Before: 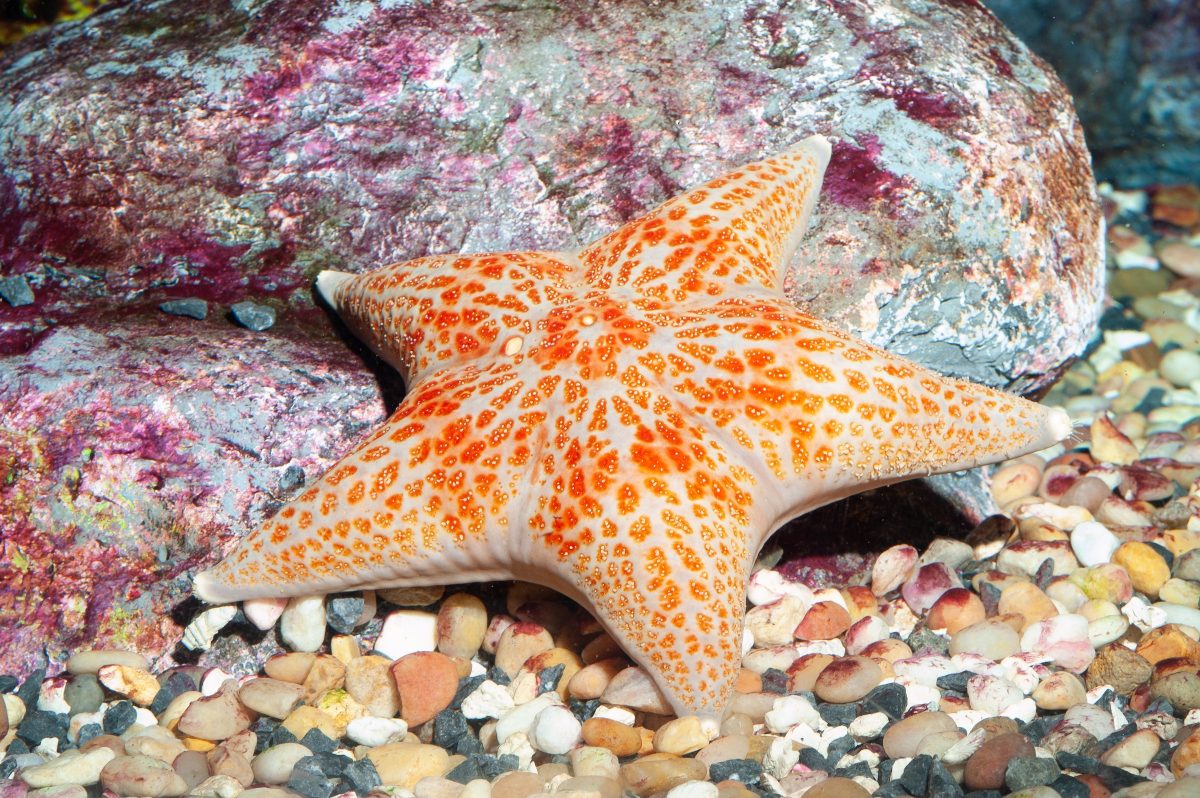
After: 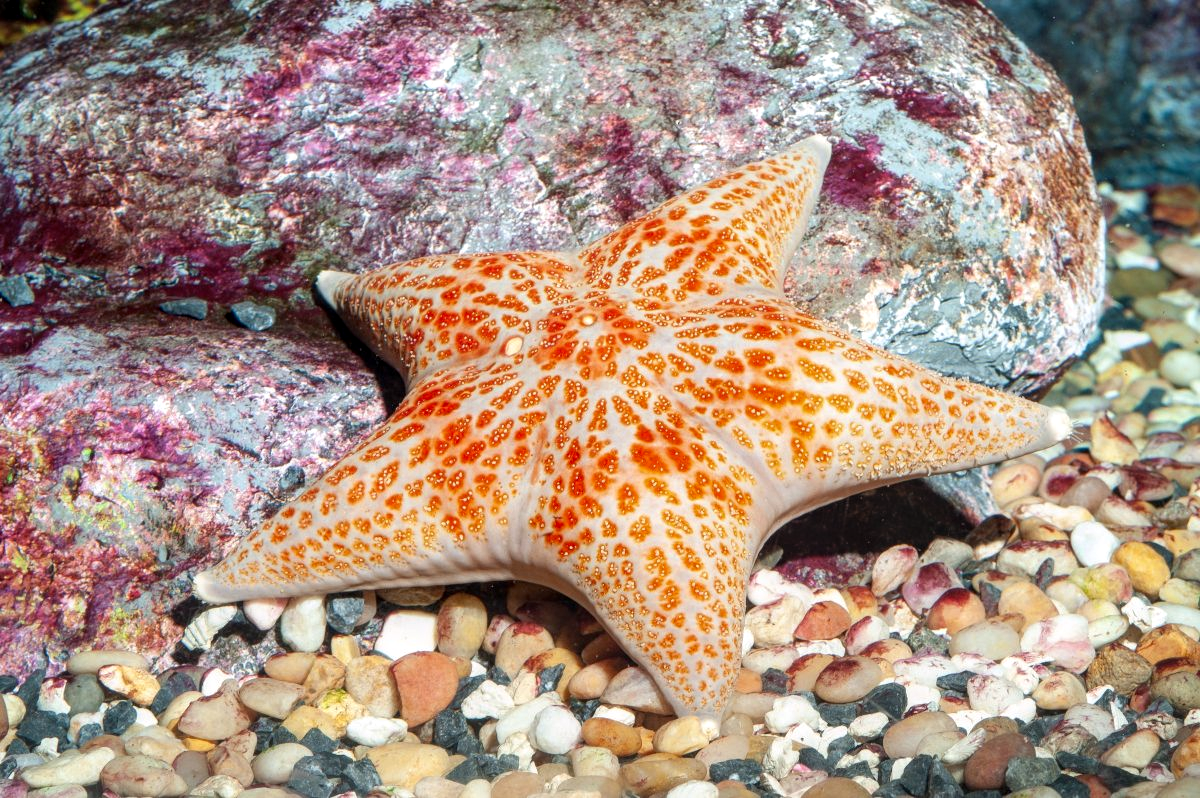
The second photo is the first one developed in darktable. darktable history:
shadows and highlights: shadows 37.85, highlights -27.2, soften with gaussian
local contrast: on, module defaults
